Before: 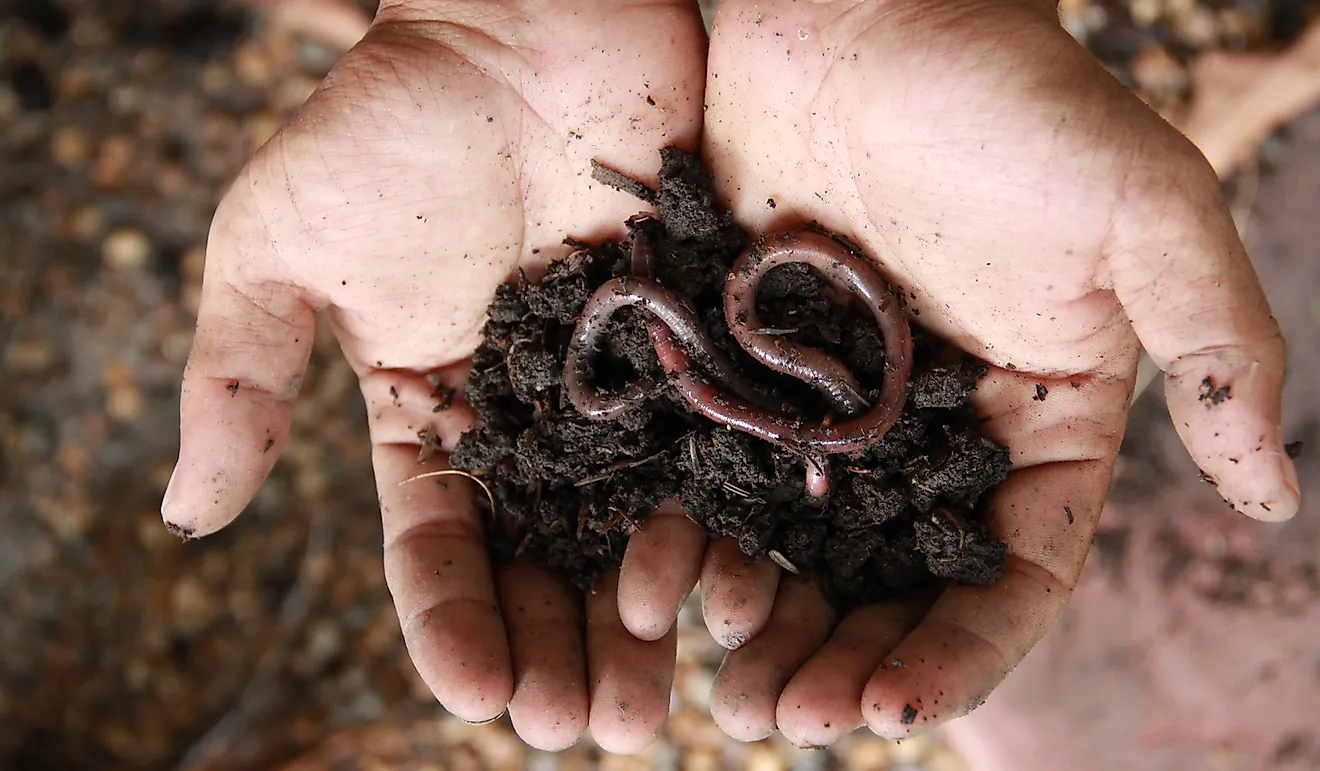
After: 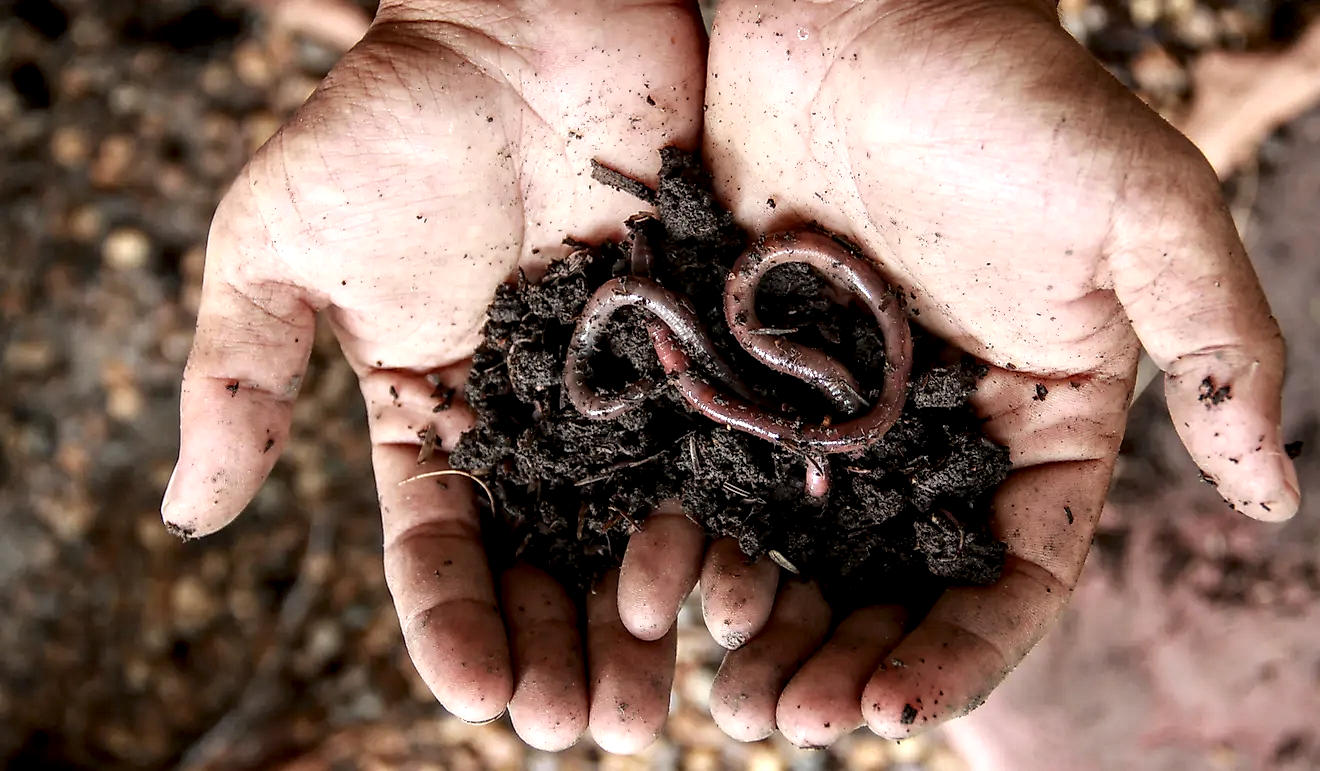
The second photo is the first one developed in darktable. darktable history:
local contrast: highlights 64%, shadows 54%, detail 169%, midtone range 0.518
